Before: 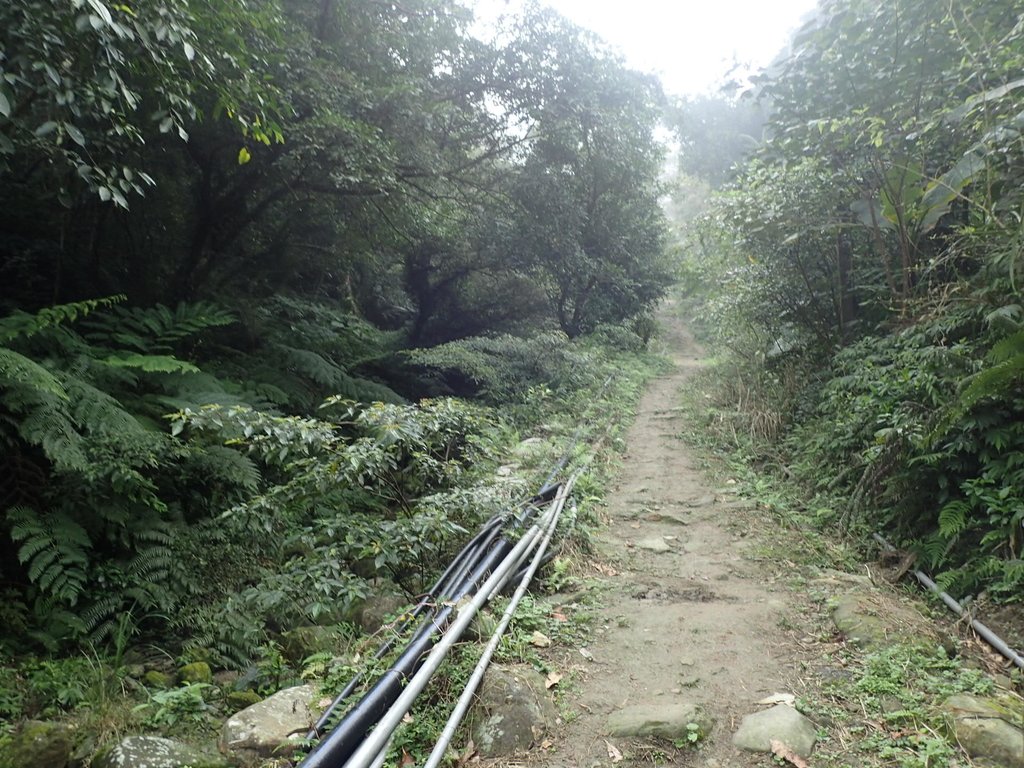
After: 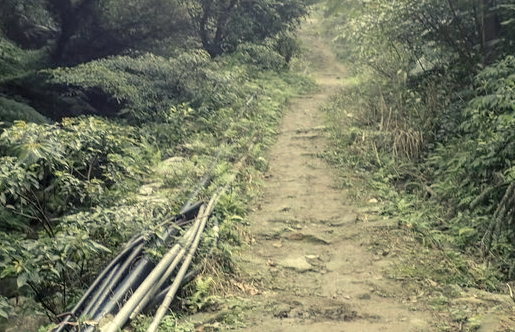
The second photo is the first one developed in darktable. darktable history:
color balance rgb: shadows lift › chroma 2%, shadows lift › hue 263°, highlights gain › chroma 8%, highlights gain › hue 84°, linear chroma grading › global chroma -15%, saturation formula JzAzBz (2021)
crop: left 35.03%, top 36.625%, right 14.663%, bottom 20.057%
local contrast: on, module defaults
